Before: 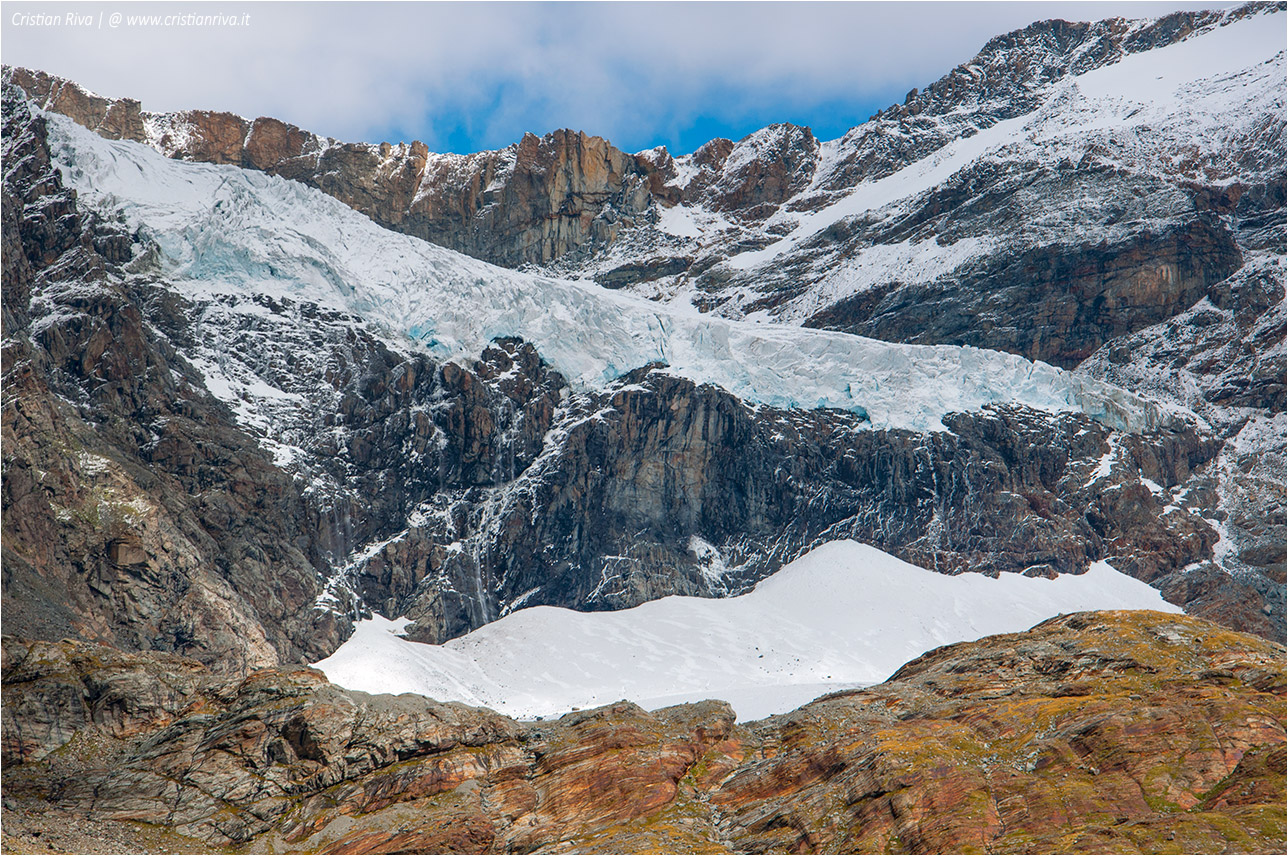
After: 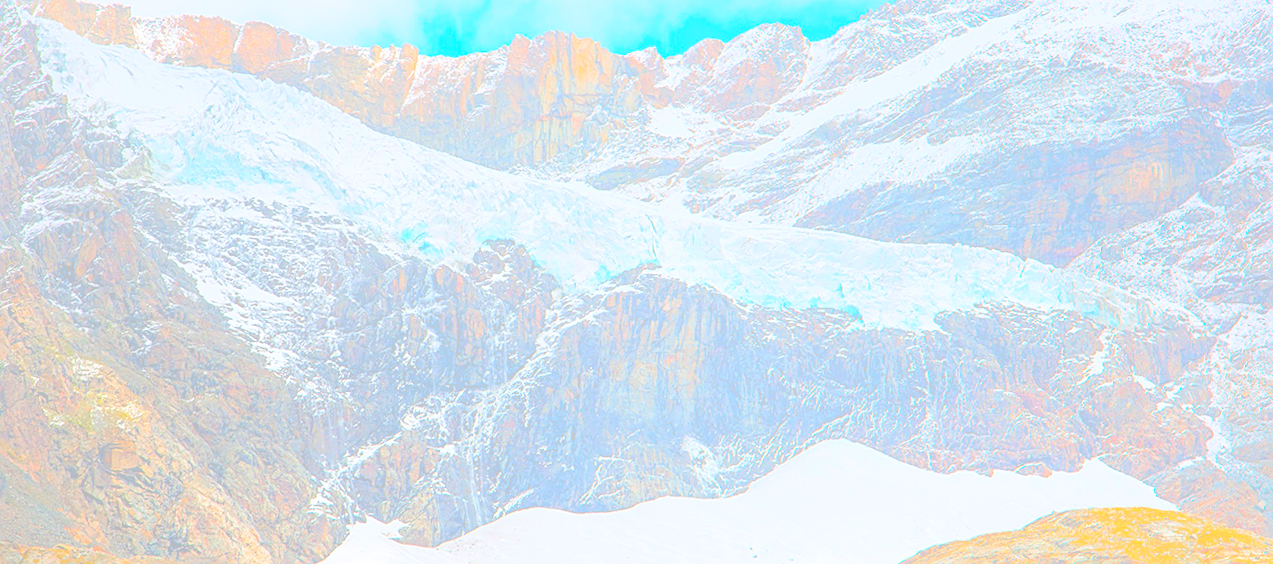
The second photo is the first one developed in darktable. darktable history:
levels: levels [0.016, 0.492, 0.969]
crop: top 11.166%, bottom 22.168%
sharpen: on, module defaults
rotate and perspective: rotation -0.45°, automatic cropping original format, crop left 0.008, crop right 0.992, crop top 0.012, crop bottom 0.988
color balance rgb: linear chroma grading › global chroma 15%, perceptual saturation grading › global saturation 30%
bloom: size 70%, threshold 25%, strength 70%
